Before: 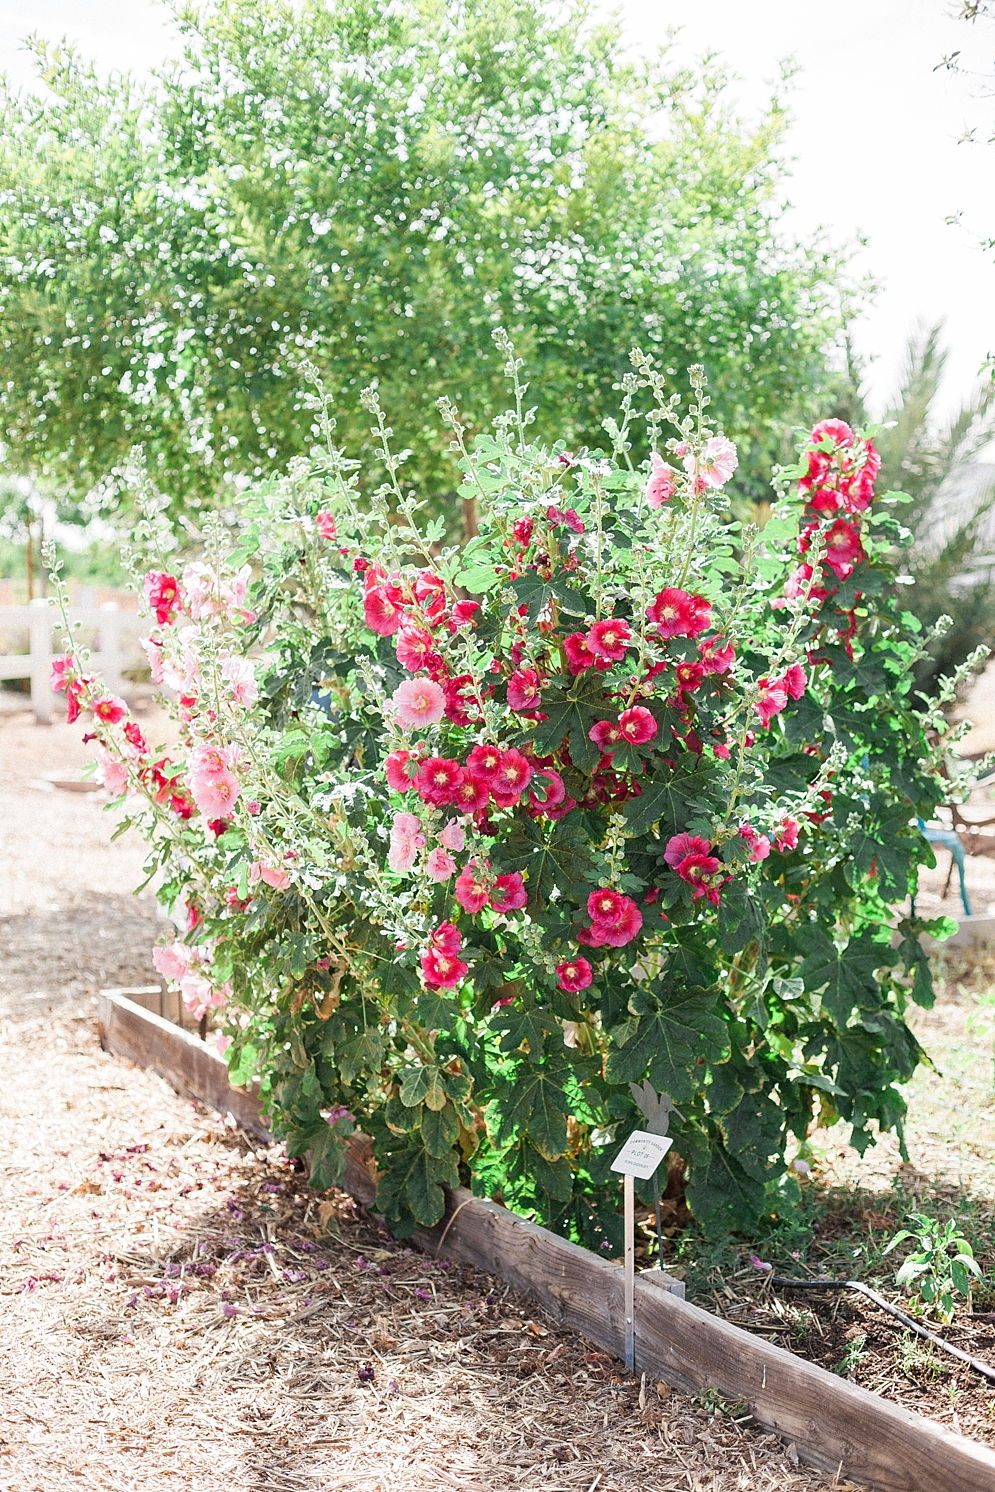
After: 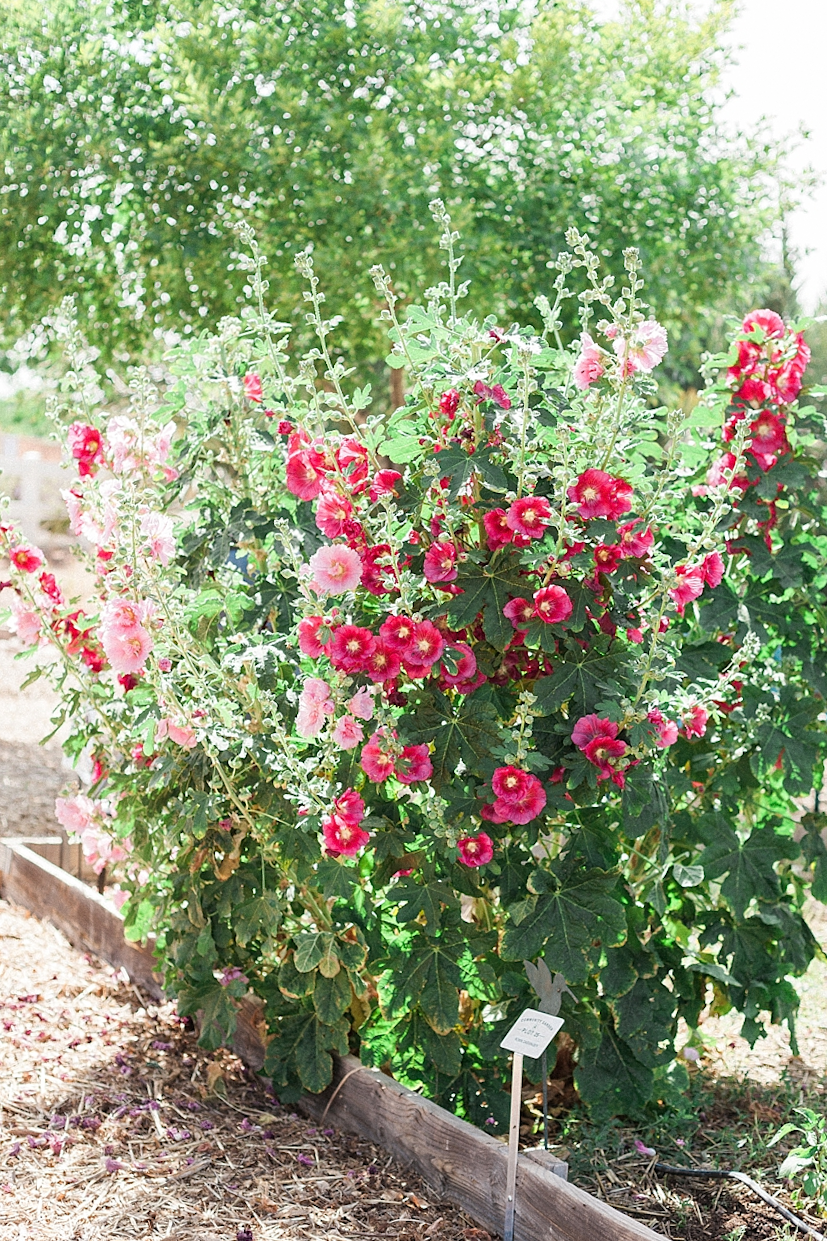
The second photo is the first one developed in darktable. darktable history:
crop and rotate: angle -3.27°, left 5.211%, top 5.211%, right 4.607%, bottom 4.607%
grain: coarseness 0.09 ISO, strength 10%
